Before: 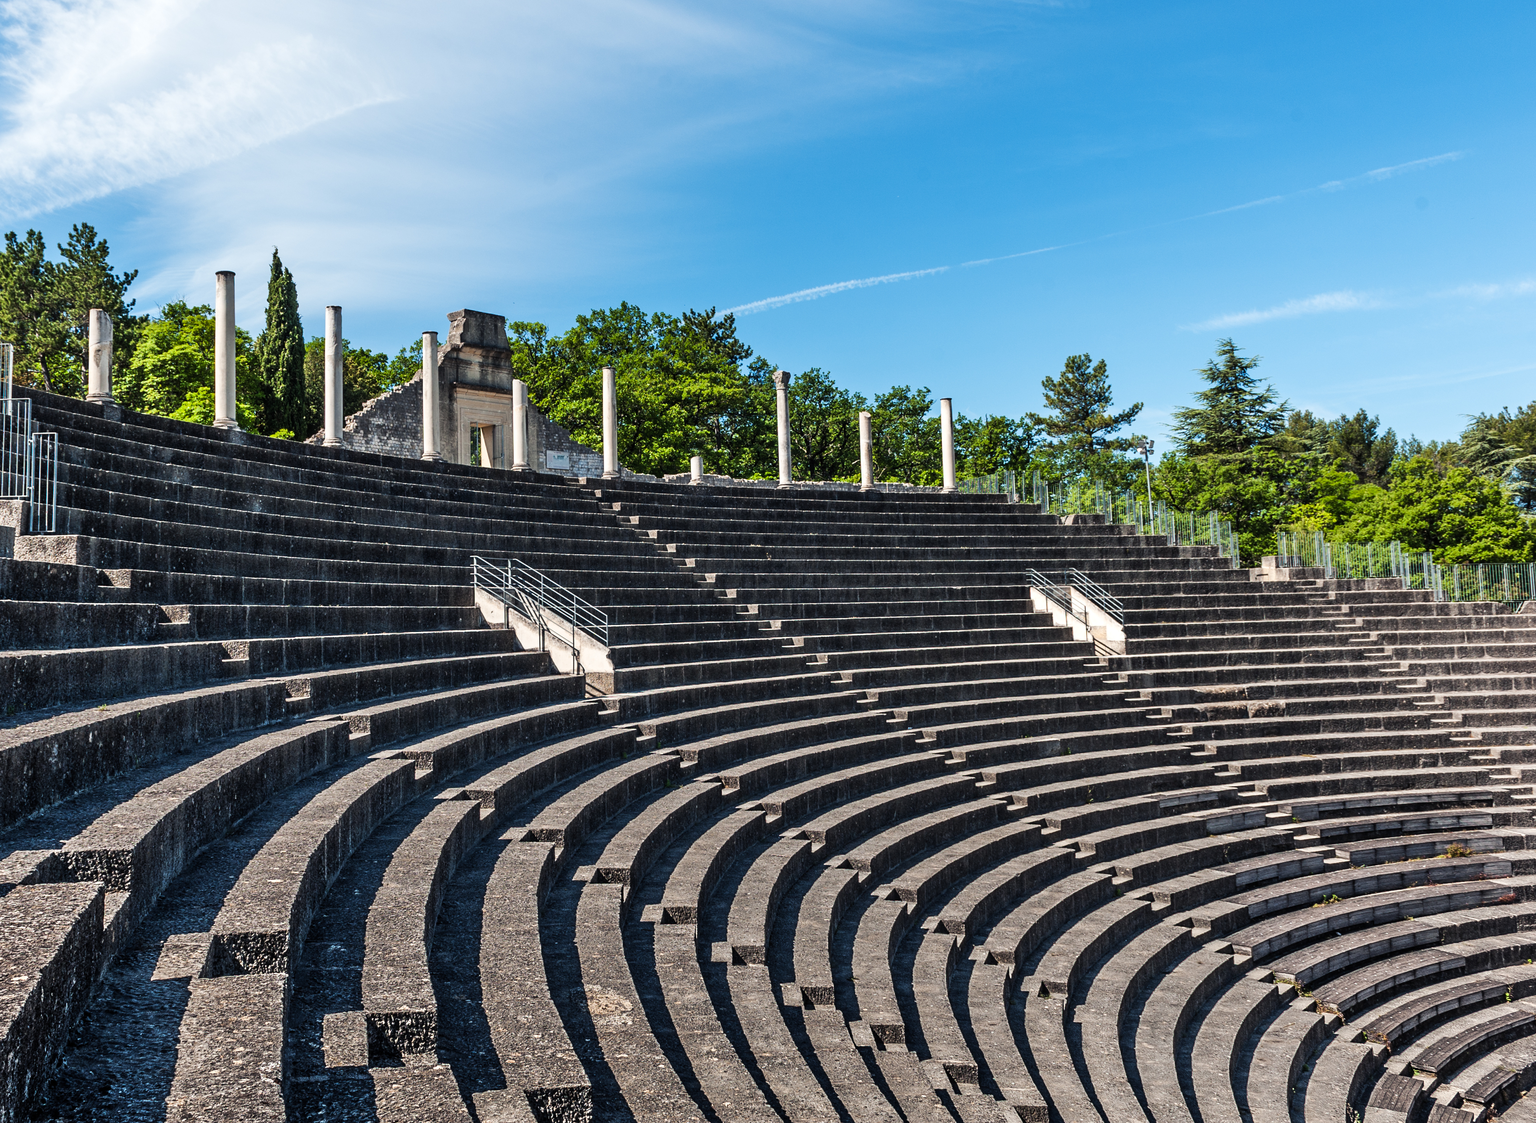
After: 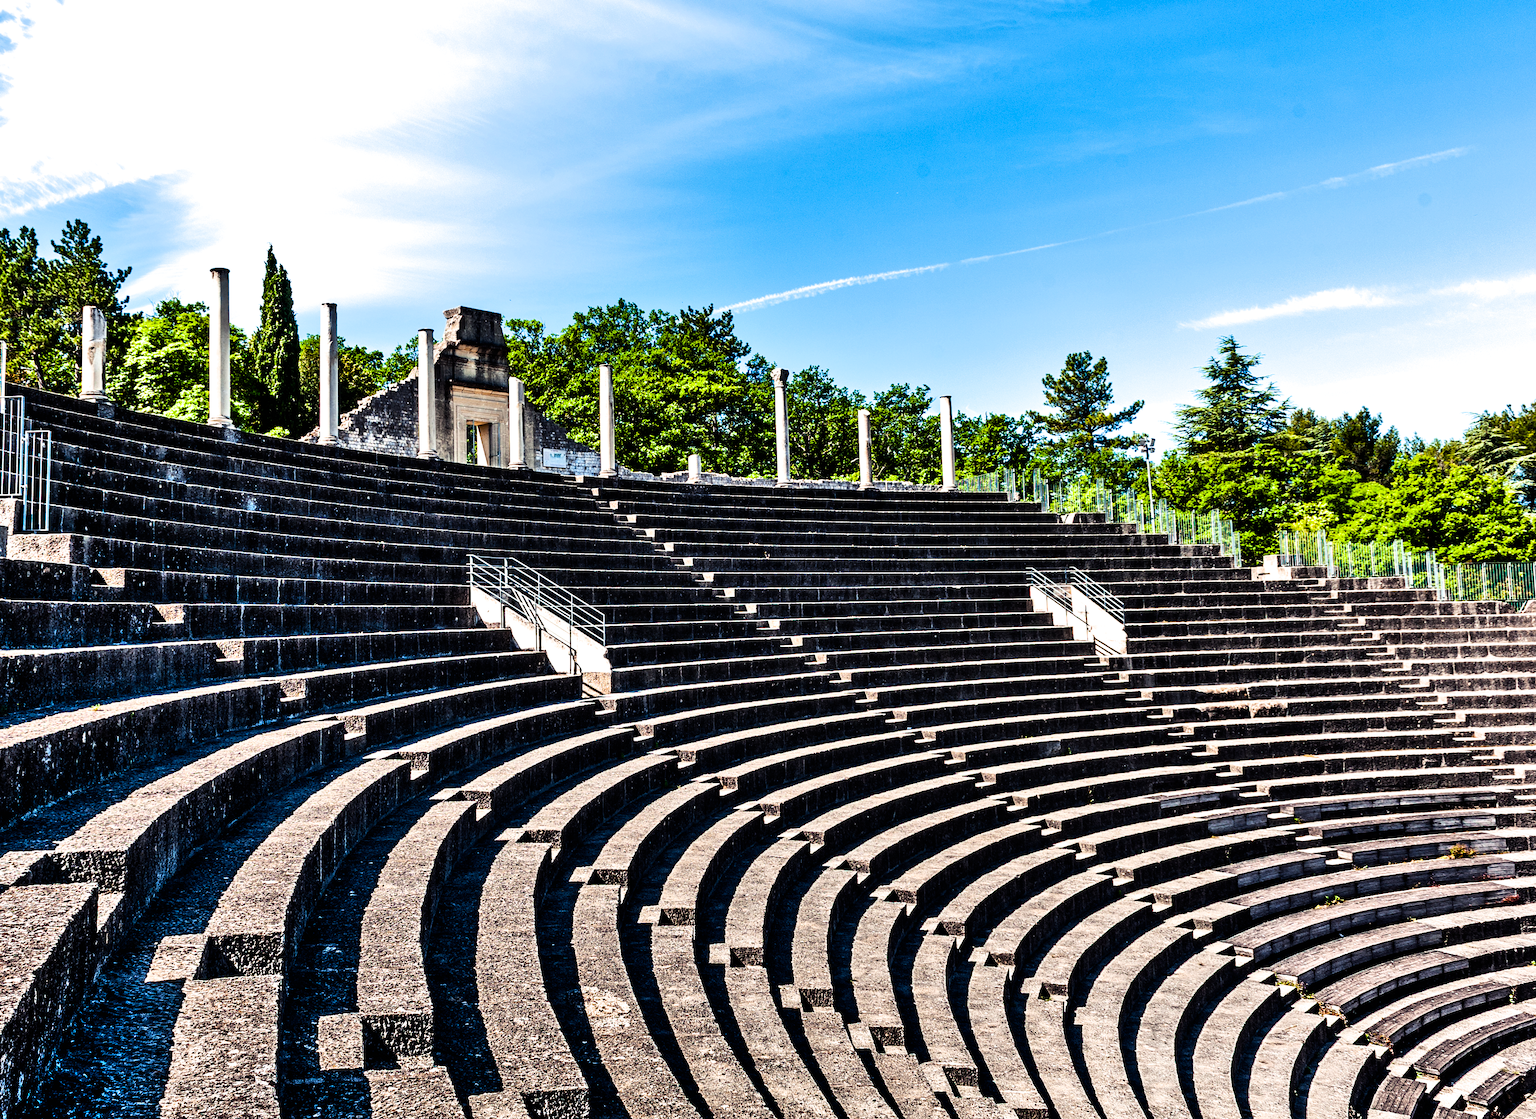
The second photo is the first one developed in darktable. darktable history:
exposure: black level correction 0.001, compensate highlight preservation false
color balance rgb: shadows lift › chroma 3.199%, shadows lift › hue 278.12°, power › chroma 0.225%, power › hue 61.87°, perceptual saturation grading › global saturation 20%, perceptual saturation grading › highlights -49.668%, perceptual saturation grading › shadows 25.873%, perceptual brilliance grading › highlights 74.257%, perceptual brilliance grading › shadows -30.482%, global vibrance 26.547%, contrast 6.593%
crop: left 0.501%, top 0.497%, right 0.199%, bottom 0.508%
shadows and highlights: shadows 59.78, soften with gaussian
filmic rgb: black relative exposure -7.65 EV, white relative exposure 4.56 EV, hardness 3.61, contrast 1.058, iterations of high-quality reconstruction 0
contrast brightness saturation: contrast 0.08, saturation 0.204
